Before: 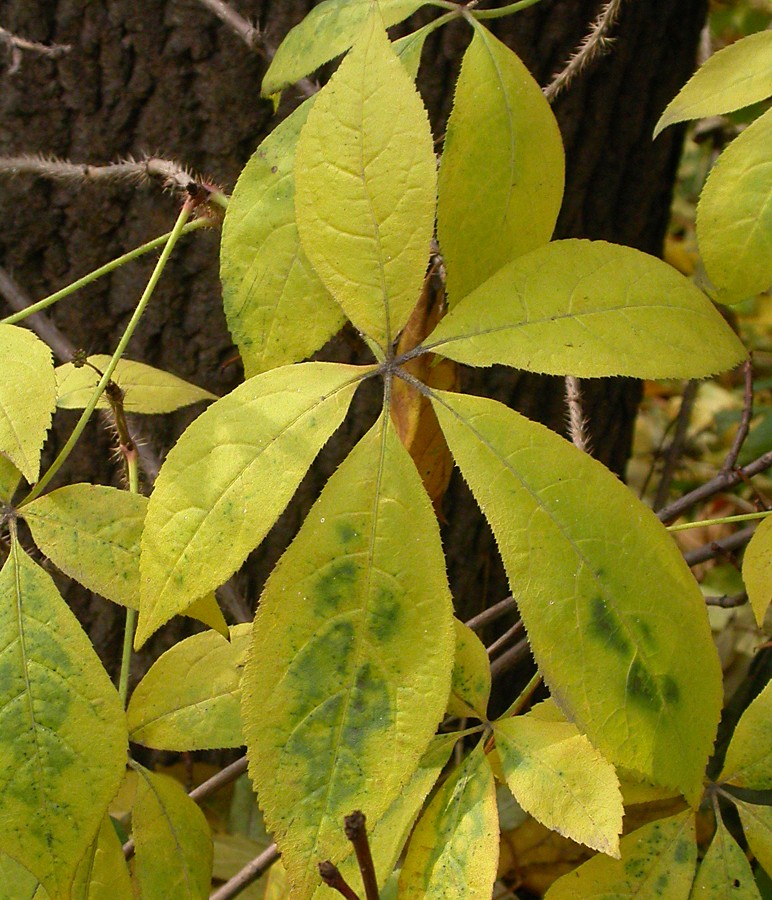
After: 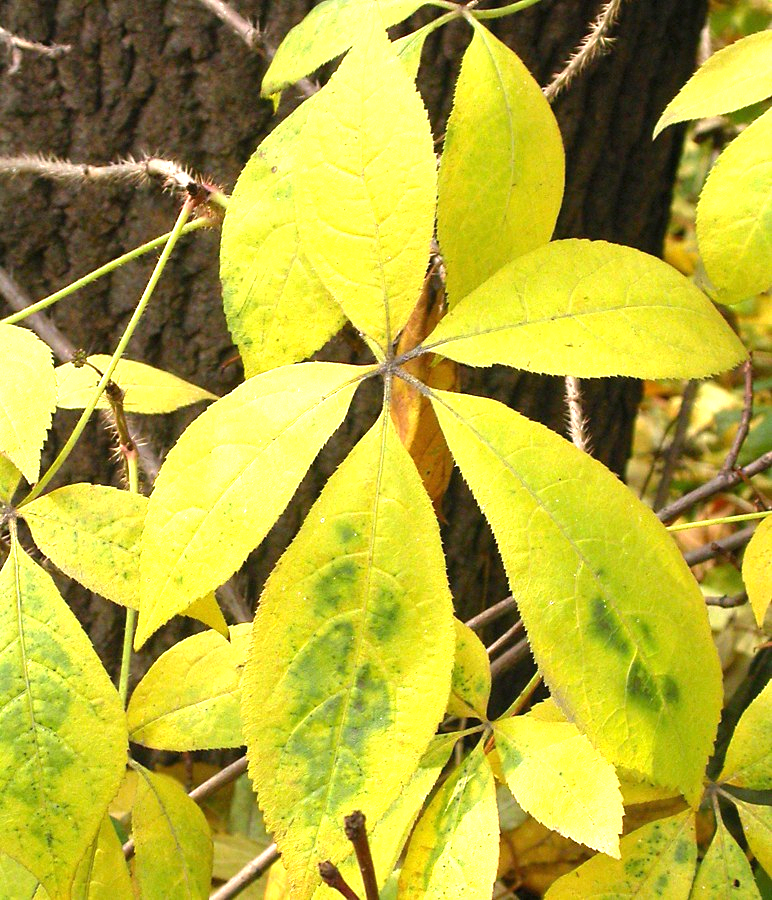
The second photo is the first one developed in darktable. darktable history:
exposure: black level correction 0, exposure 1.407 EV, compensate highlight preservation false
tone equalizer: edges refinement/feathering 500, mask exposure compensation -1.57 EV, preserve details no
